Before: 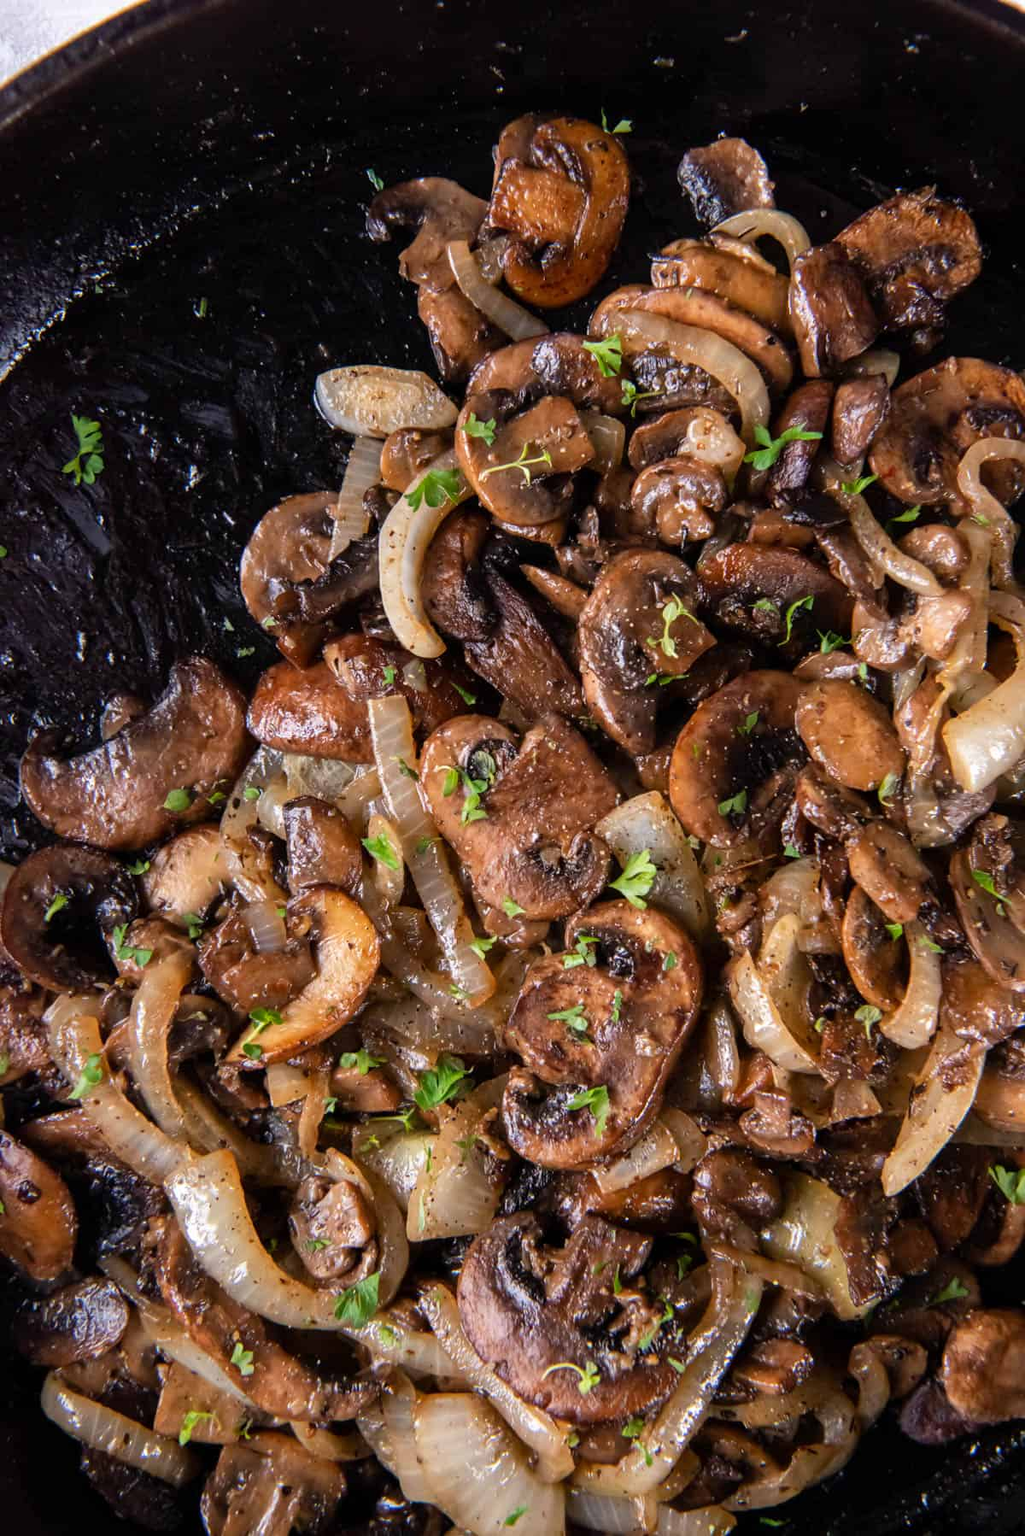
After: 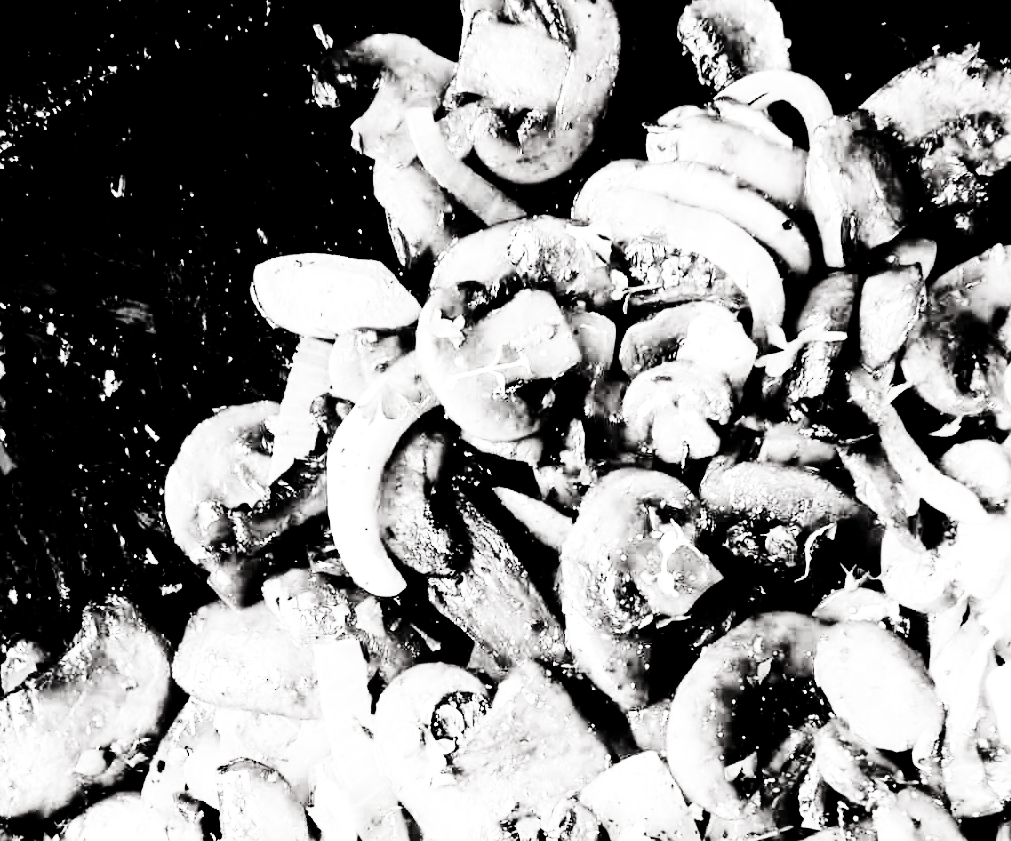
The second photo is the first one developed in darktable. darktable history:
exposure: black level correction 0, exposure 1.096 EV, compensate highlight preservation false
crop and rotate: left 9.704%, top 9.696%, right 6.031%, bottom 43.528%
filmic rgb: black relative exposure -5.03 EV, white relative exposure 3.17 EV, hardness 3.44, contrast 1.186, highlights saturation mix -49.16%, color science v4 (2020)
tone curve: curves: ch0 [(0, 0) (0.004, 0) (0.133, 0.071) (0.325, 0.456) (0.832, 0.957) (1, 1)], preserve colors none
contrast brightness saturation: contrast 0.261, brightness 0.017, saturation 0.869
color zones: curves: ch0 [(0, 0.5) (0.143, 0.5) (0.286, 0.456) (0.429, 0.5) (0.571, 0.5) (0.714, 0.5) (0.857, 0.5) (1, 0.5)]; ch1 [(0, 0.5) (0.143, 0.5) (0.286, 0.422) (0.429, 0.5) (0.571, 0.5) (0.714, 0.5) (0.857, 0.5) (1, 0.5)]
shadows and highlights: shadows -22.35, highlights 44.8, soften with gaussian
tone equalizer: -8 EV -0.447 EV, -7 EV -0.415 EV, -6 EV -0.299 EV, -5 EV -0.22 EV, -3 EV 0.221 EV, -2 EV 0.335 EV, -1 EV 0.37 EV, +0 EV 0.388 EV
